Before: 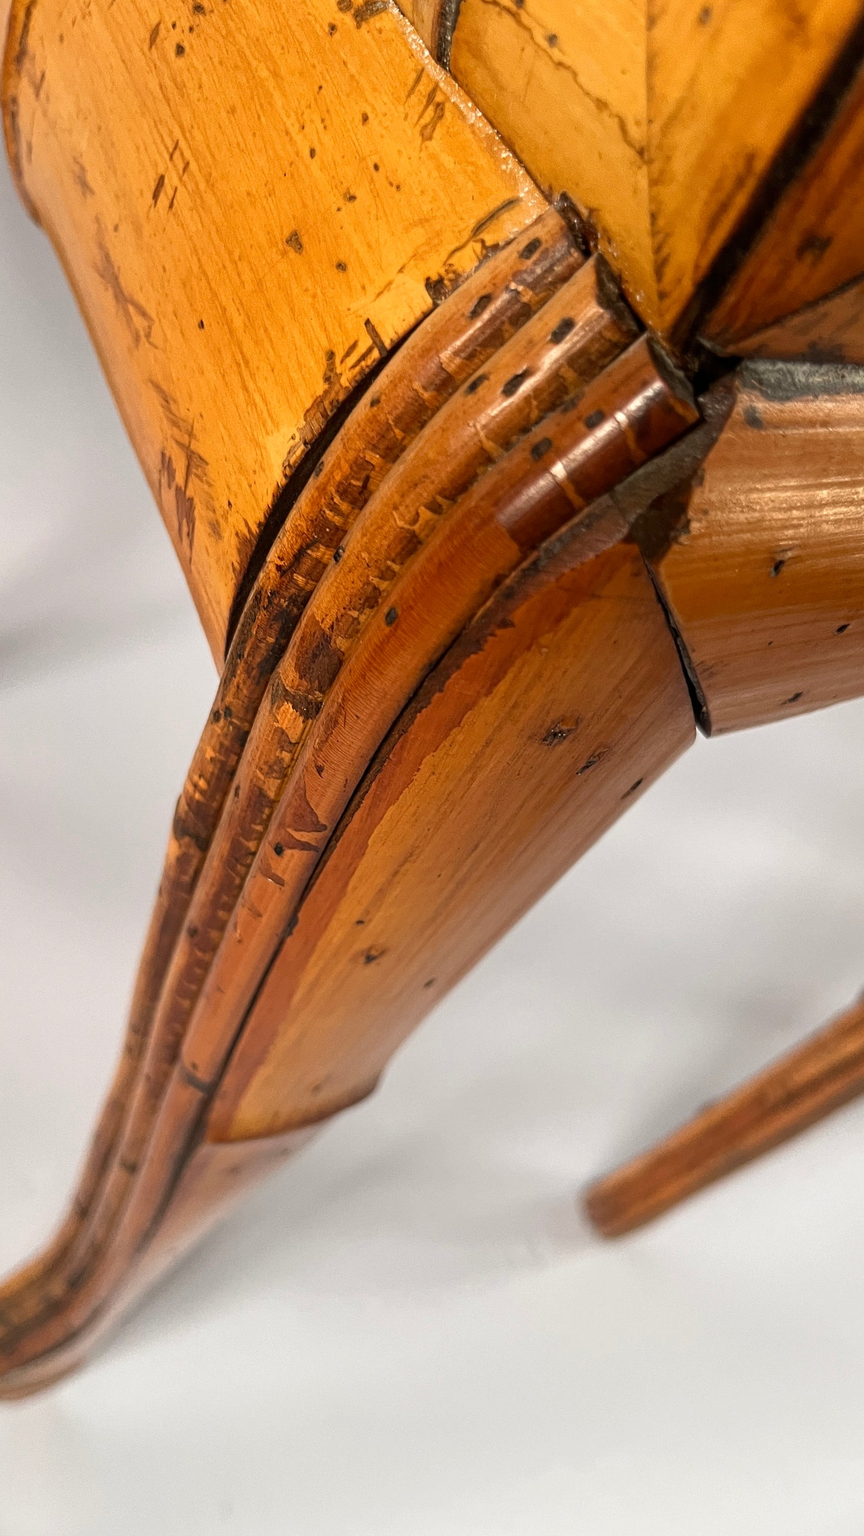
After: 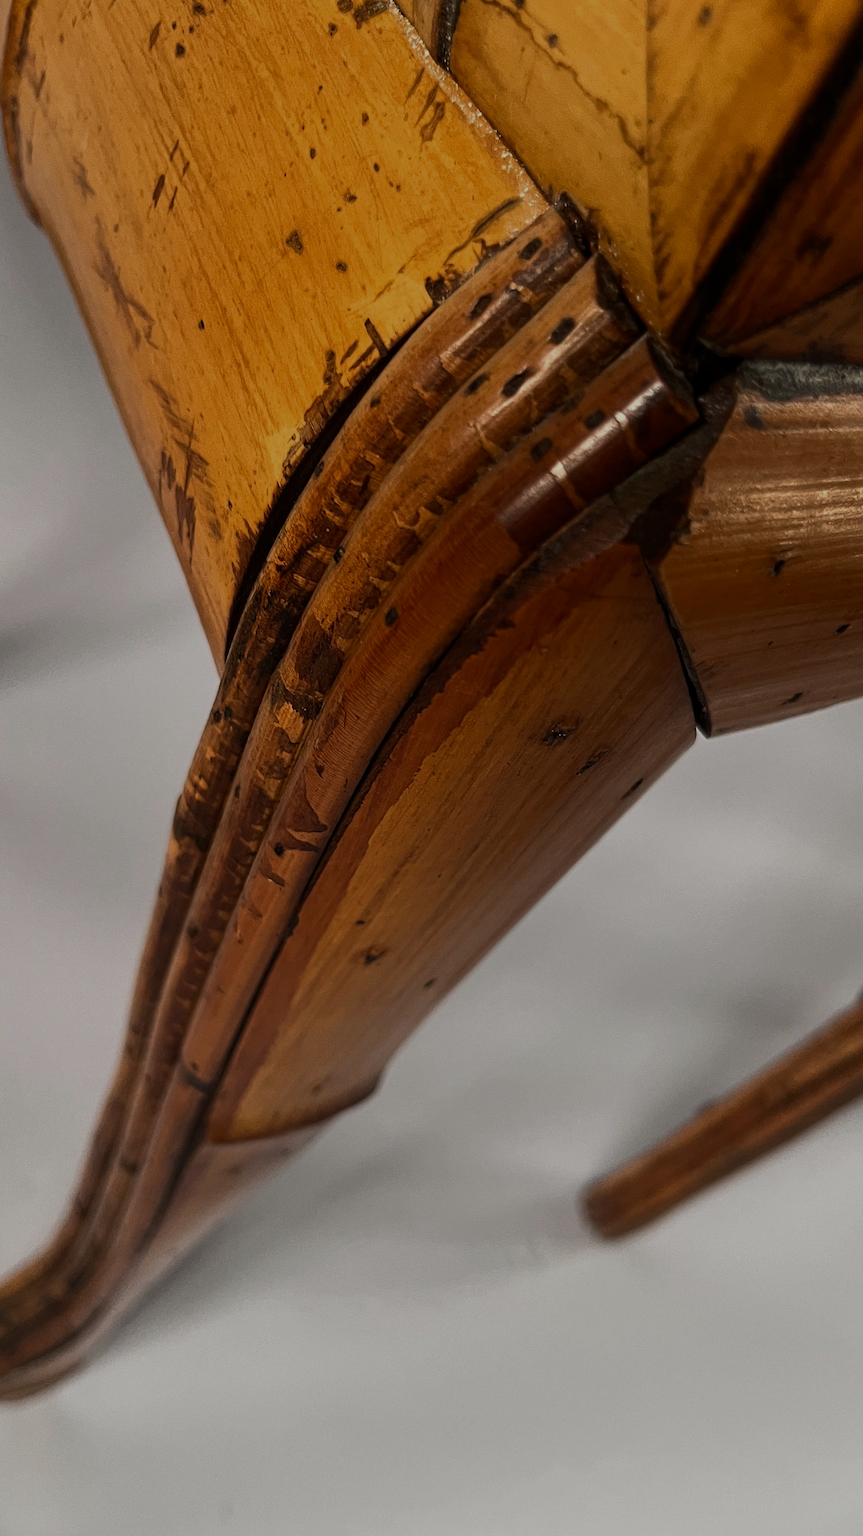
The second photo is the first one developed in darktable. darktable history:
exposure: exposure -1.468 EV, compensate highlight preservation false
tone equalizer: -8 EV -0.75 EV, -7 EV -0.7 EV, -6 EV -0.6 EV, -5 EV -0.4 EV, -3 EV 0.4 EV, -2 EV 0.6 EV, -1 EV 0.7 EV, +0 EV 0.75 EV, edges refinement/feathering 500, mask exposure compensation -1.57 EV, preserve details no
